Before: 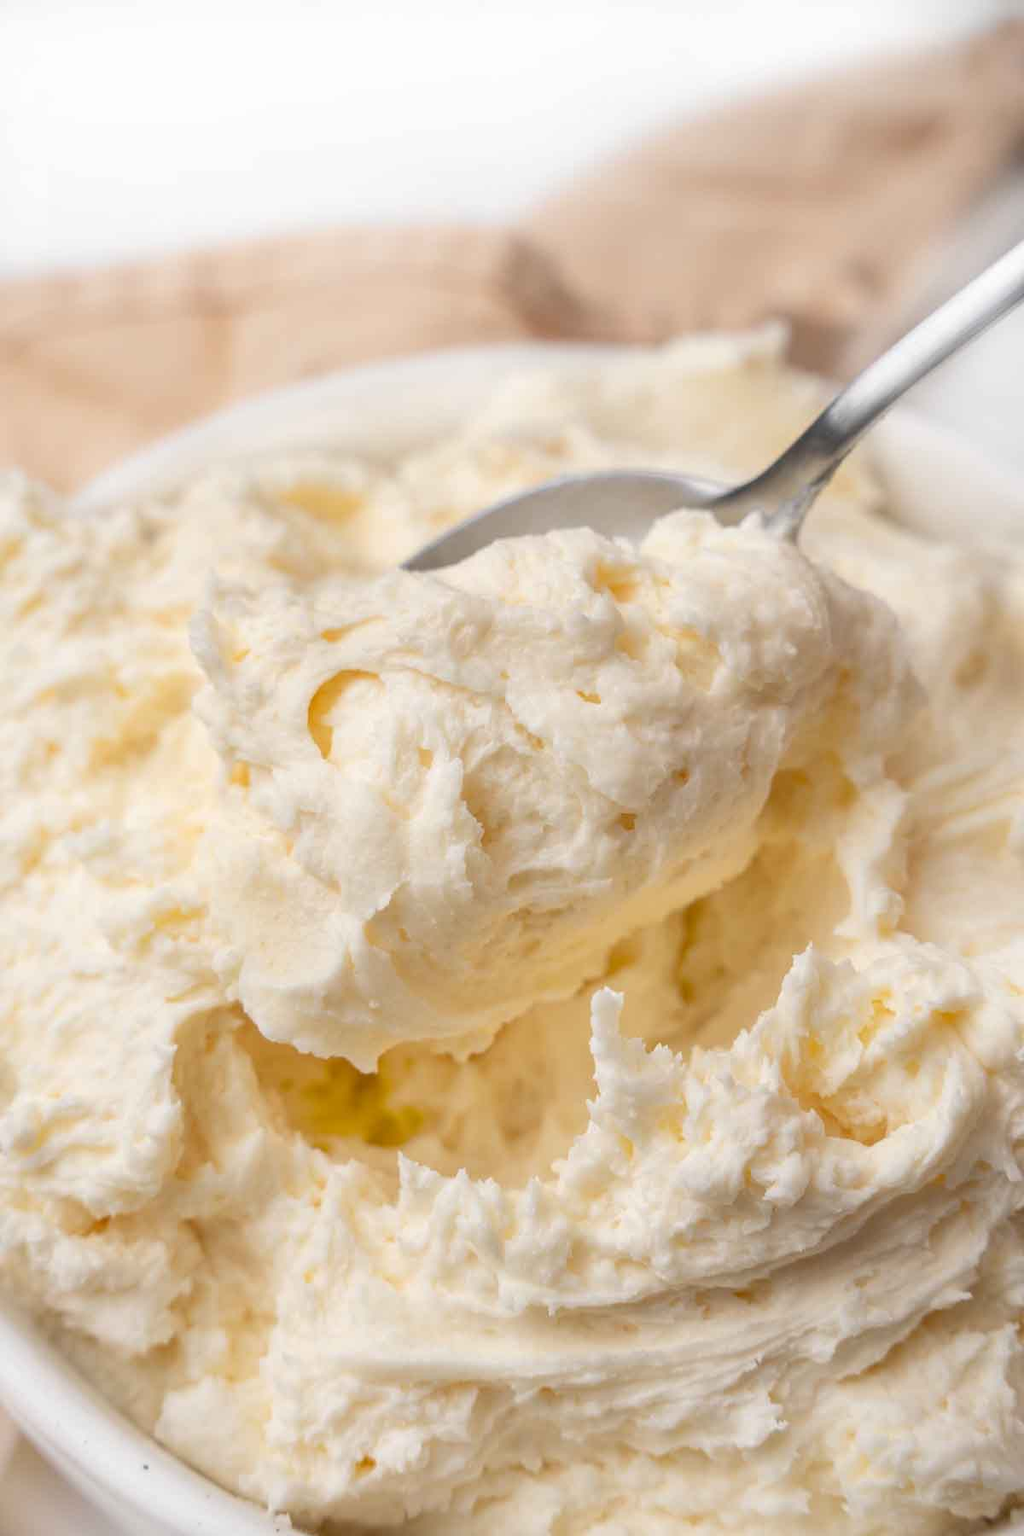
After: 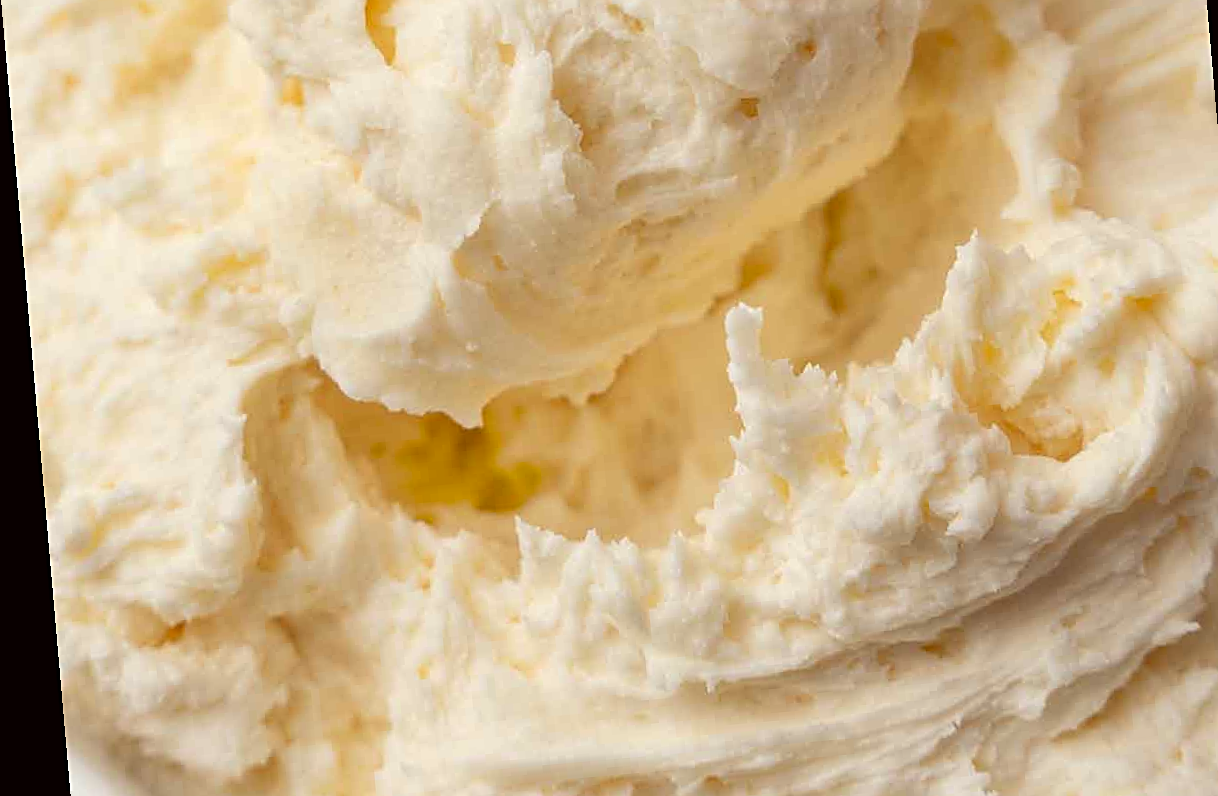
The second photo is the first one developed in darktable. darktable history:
rotate and perspective: rotation -5°, crop left 0.05, crop right 0.952, crop top 0.11, crop bottom 0.89
crop and rotate: top 46.237%
color correction: highlights a* -0.95, highlights b* 4.5, shadows a* 3.55
tone equalizer: on, module defaults
sharpen: on, module defaults
